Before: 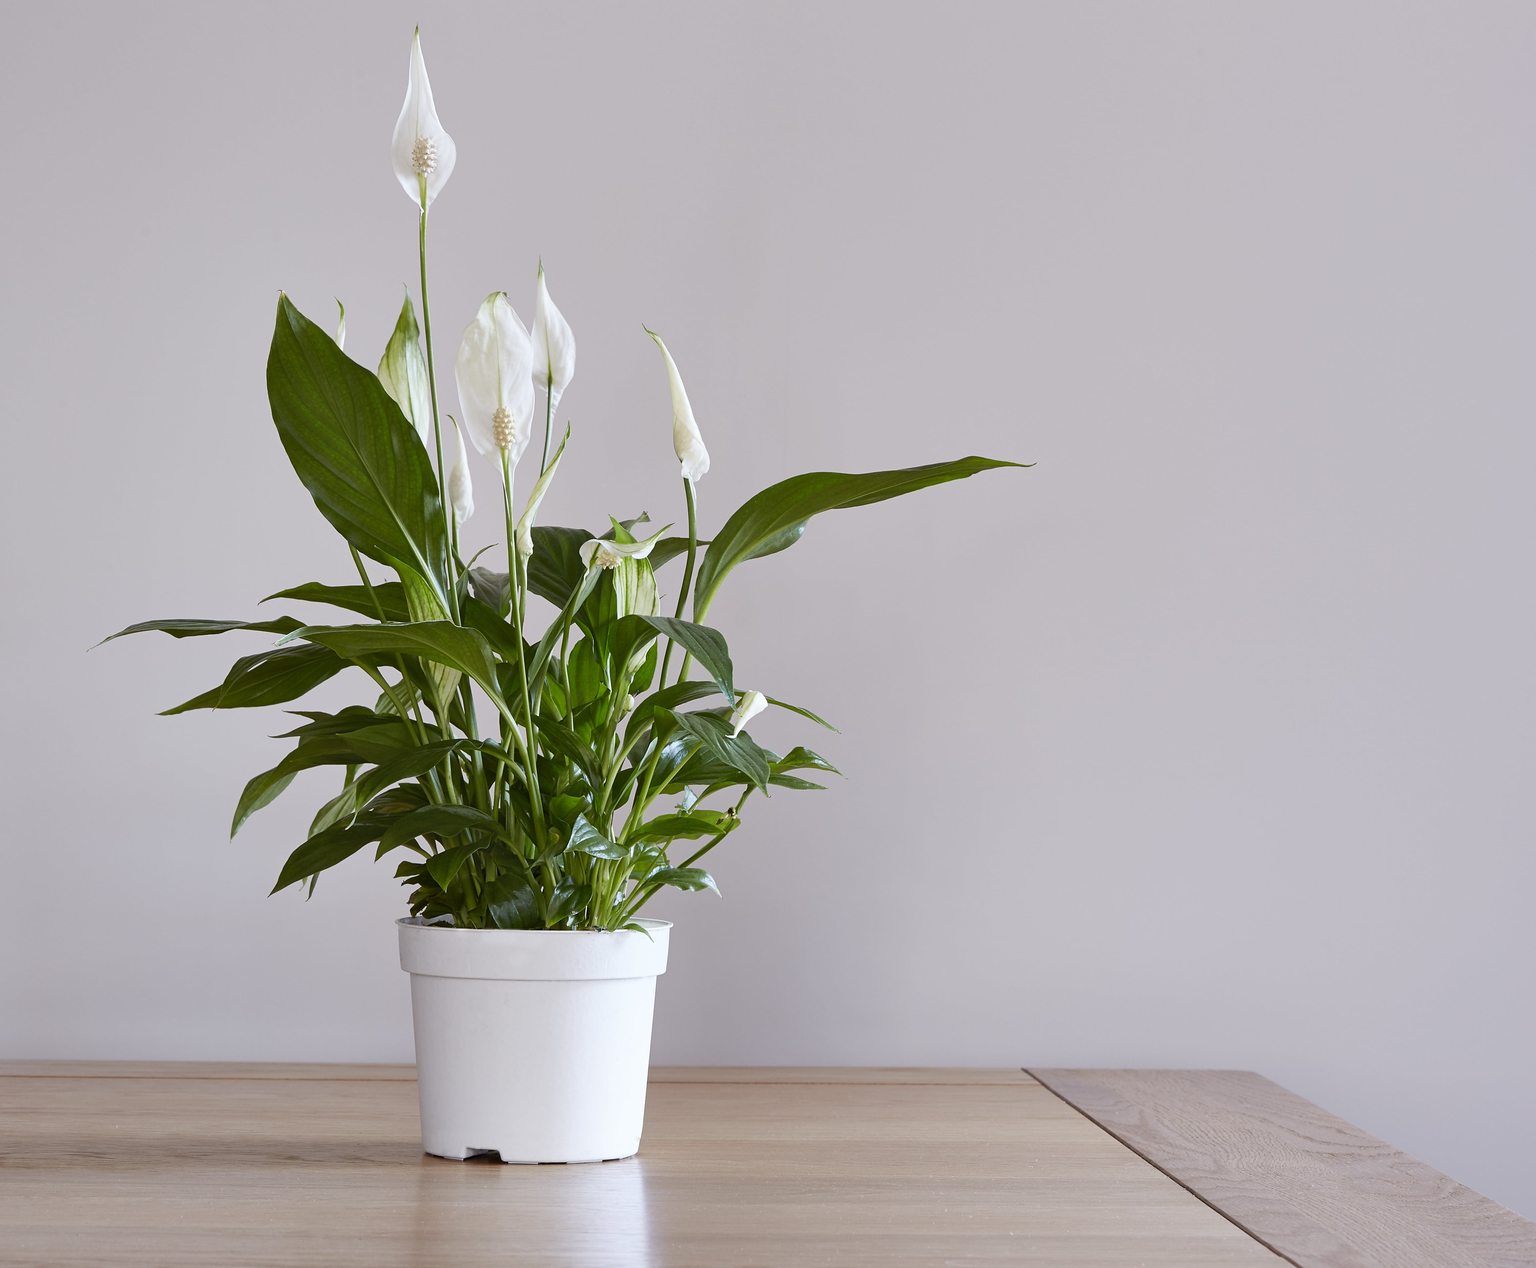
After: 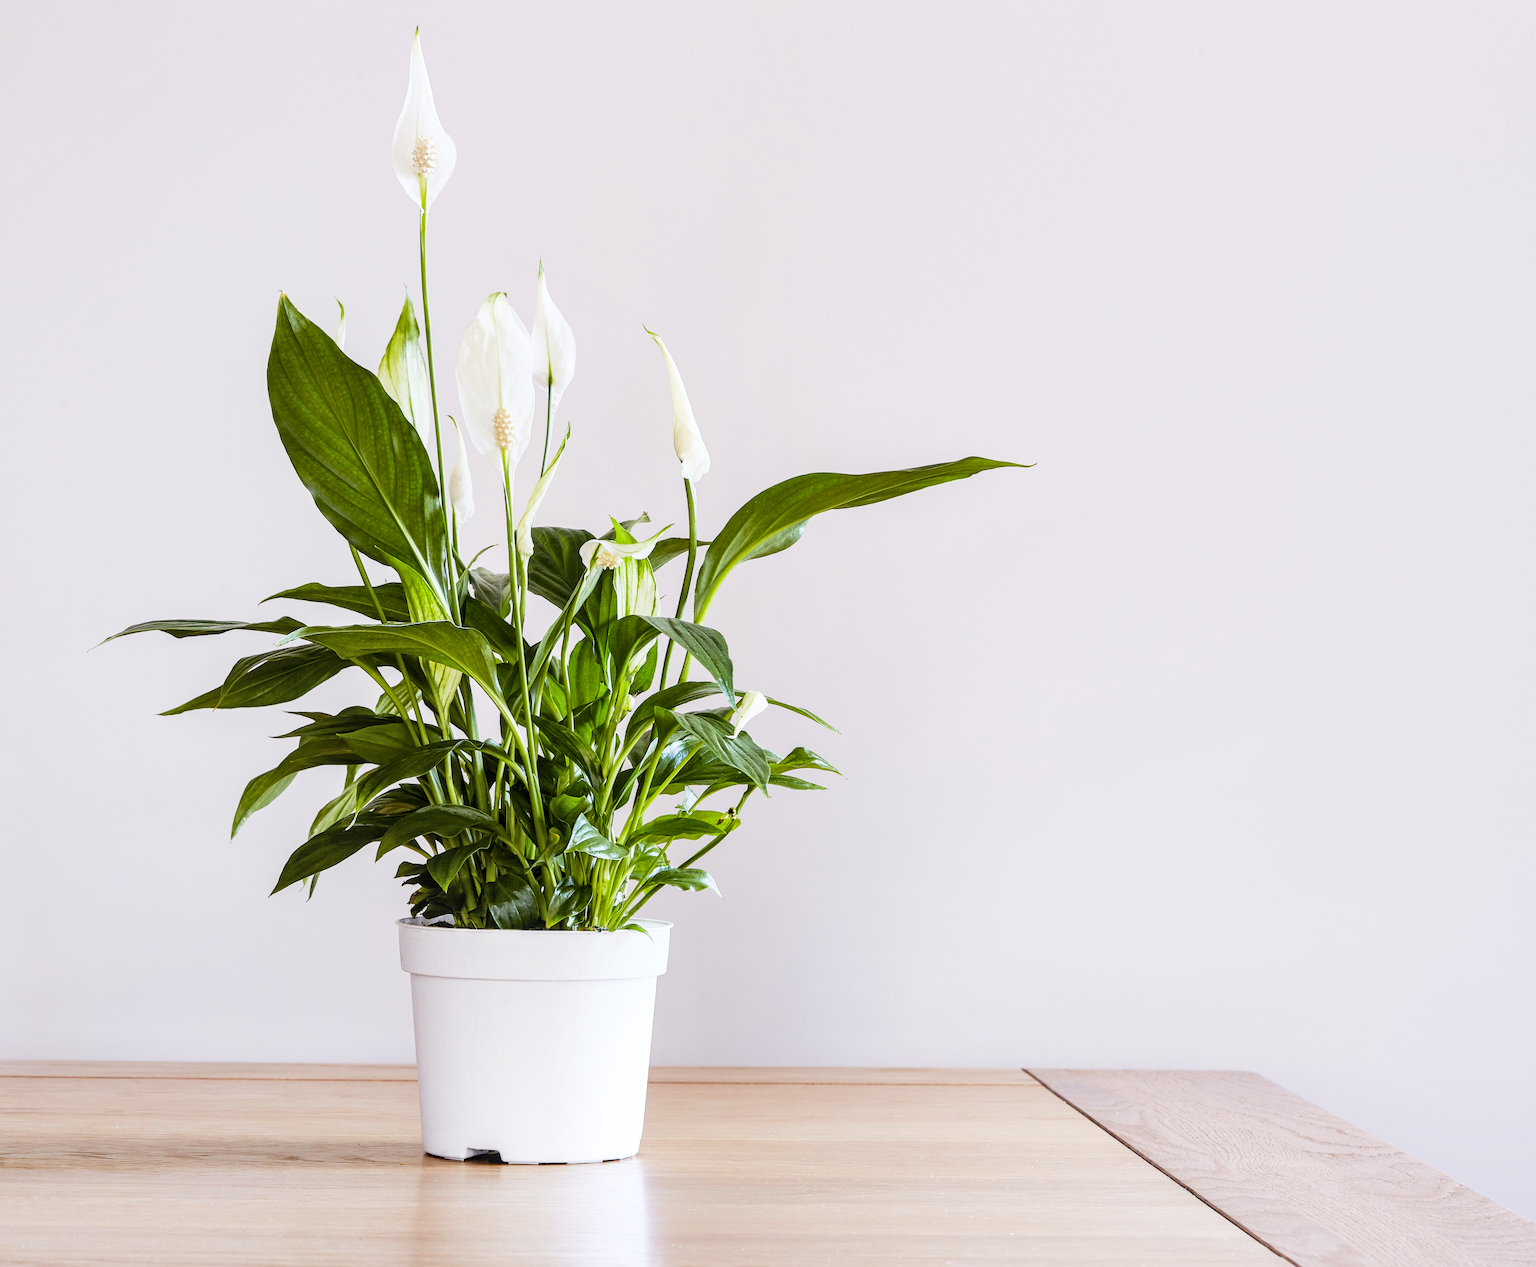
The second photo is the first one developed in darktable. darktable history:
color balance rgb: perceptual saturation grading › global saturation 20%, global vibrance 20%
filmic rgb: black relative exposure -5 EV, hardness 2.88, contrast 1.4, highlights saturation mix -30%
exposure: black level correction 0, exposure 1 EV, compensate highlight preservation false
local contrast: on, module defaults
